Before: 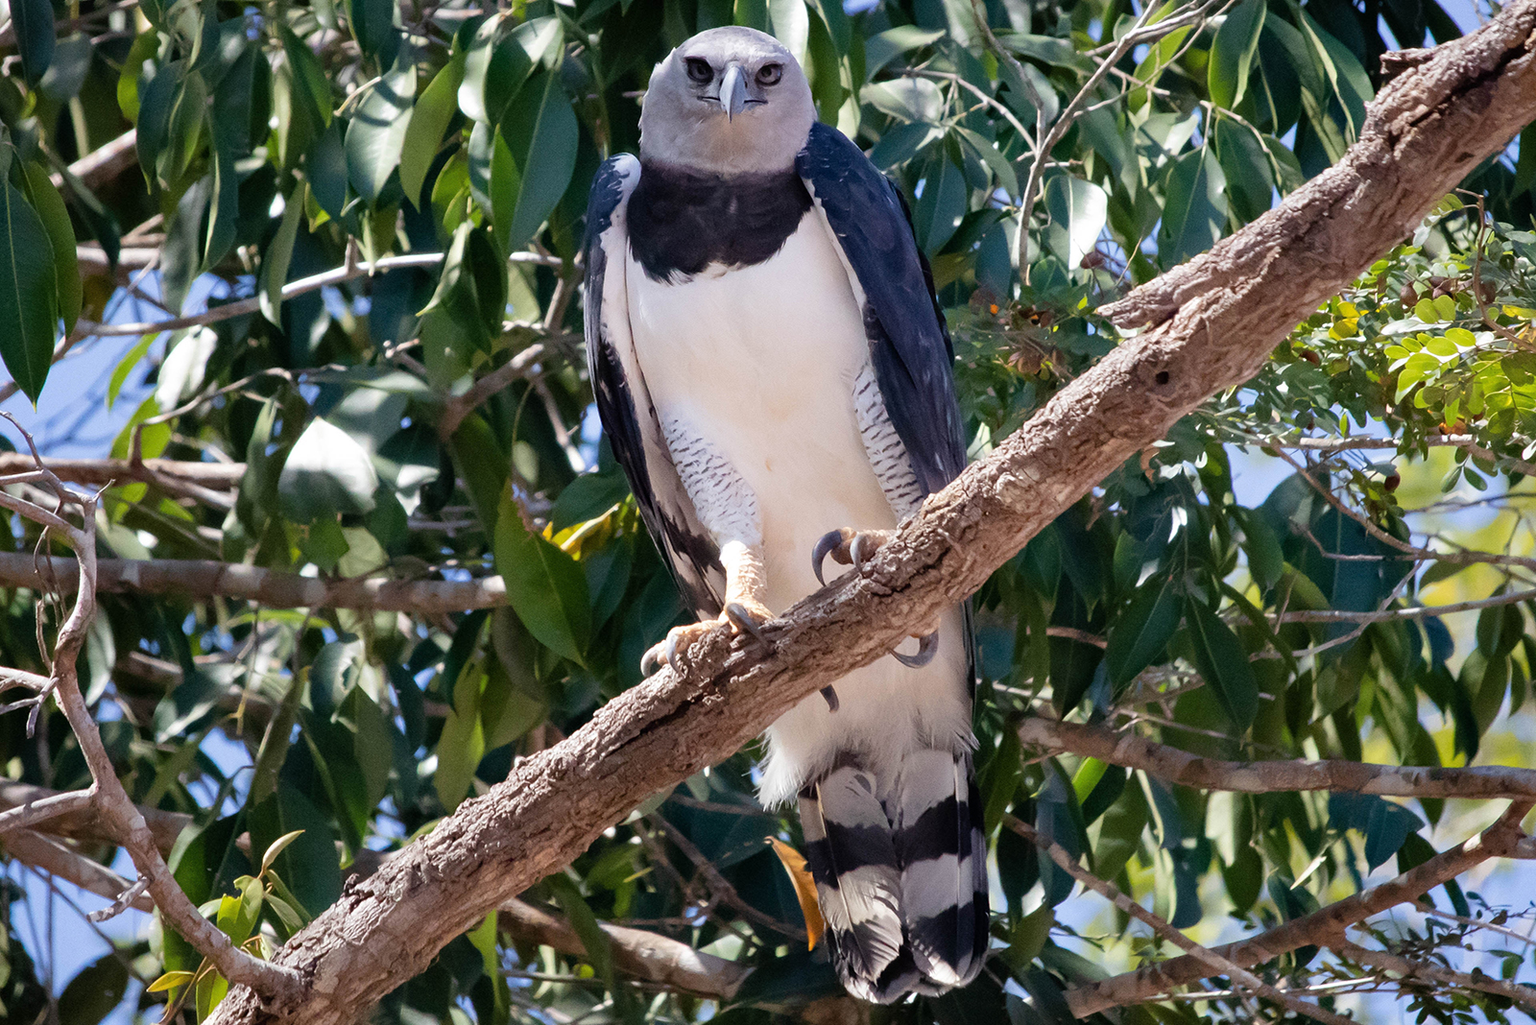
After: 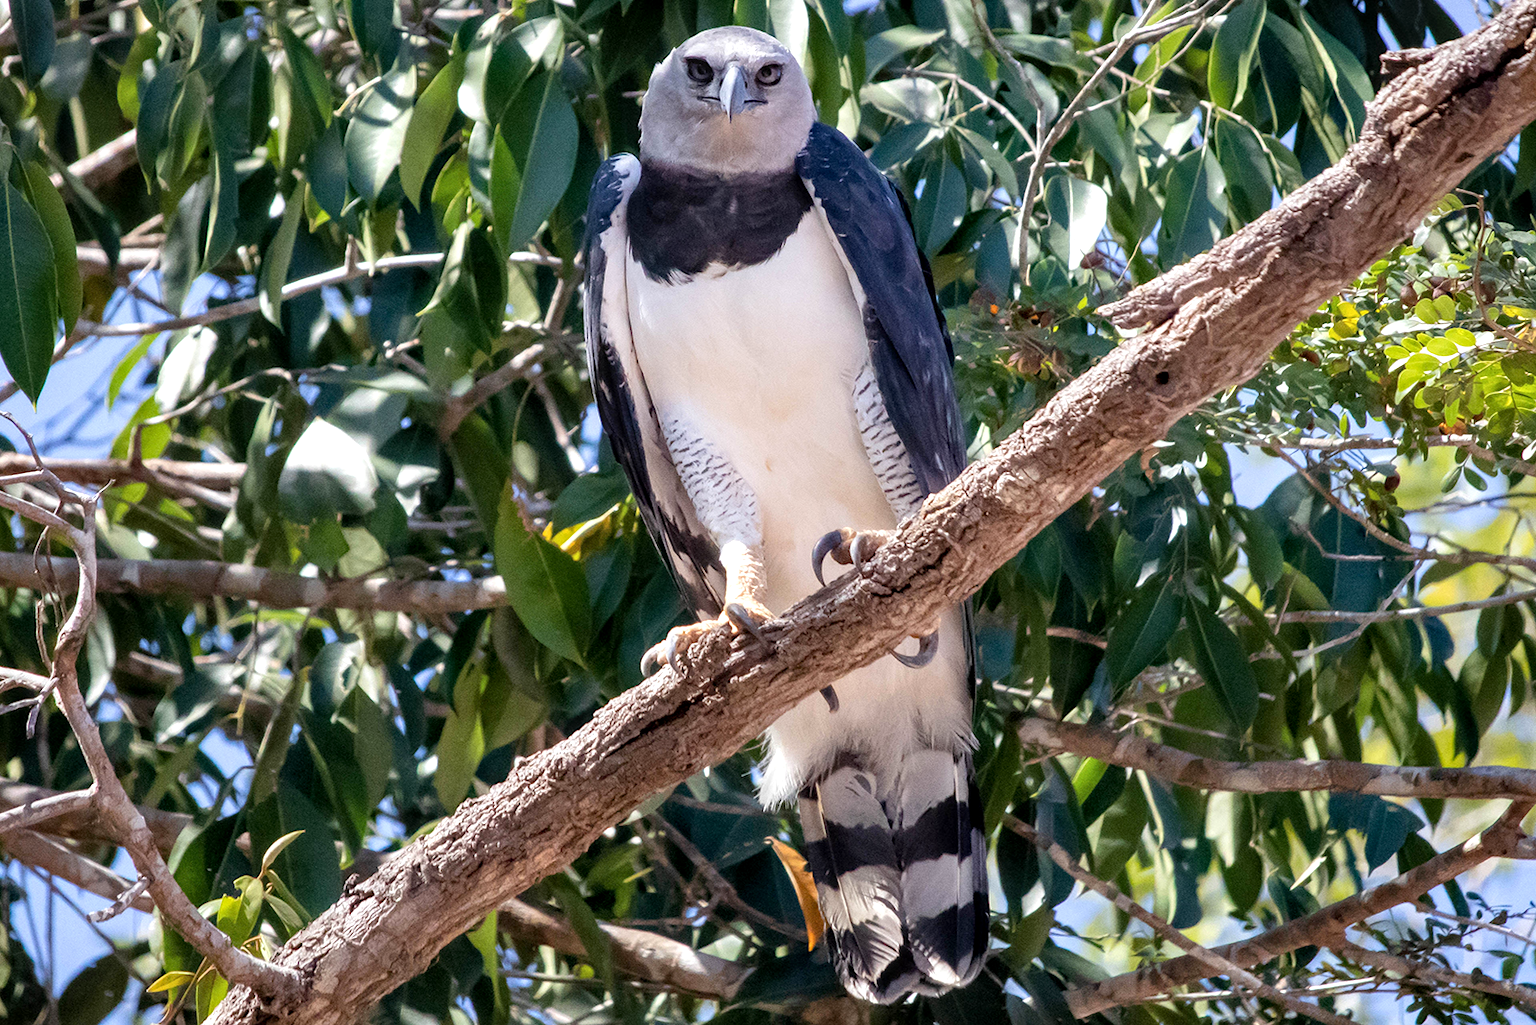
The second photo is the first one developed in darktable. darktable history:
local contrast: on, module defaults
exposure: black level correction 0.002, exposure 0.296 EV, compensate exposure bias true, compensate highlight preservation false
